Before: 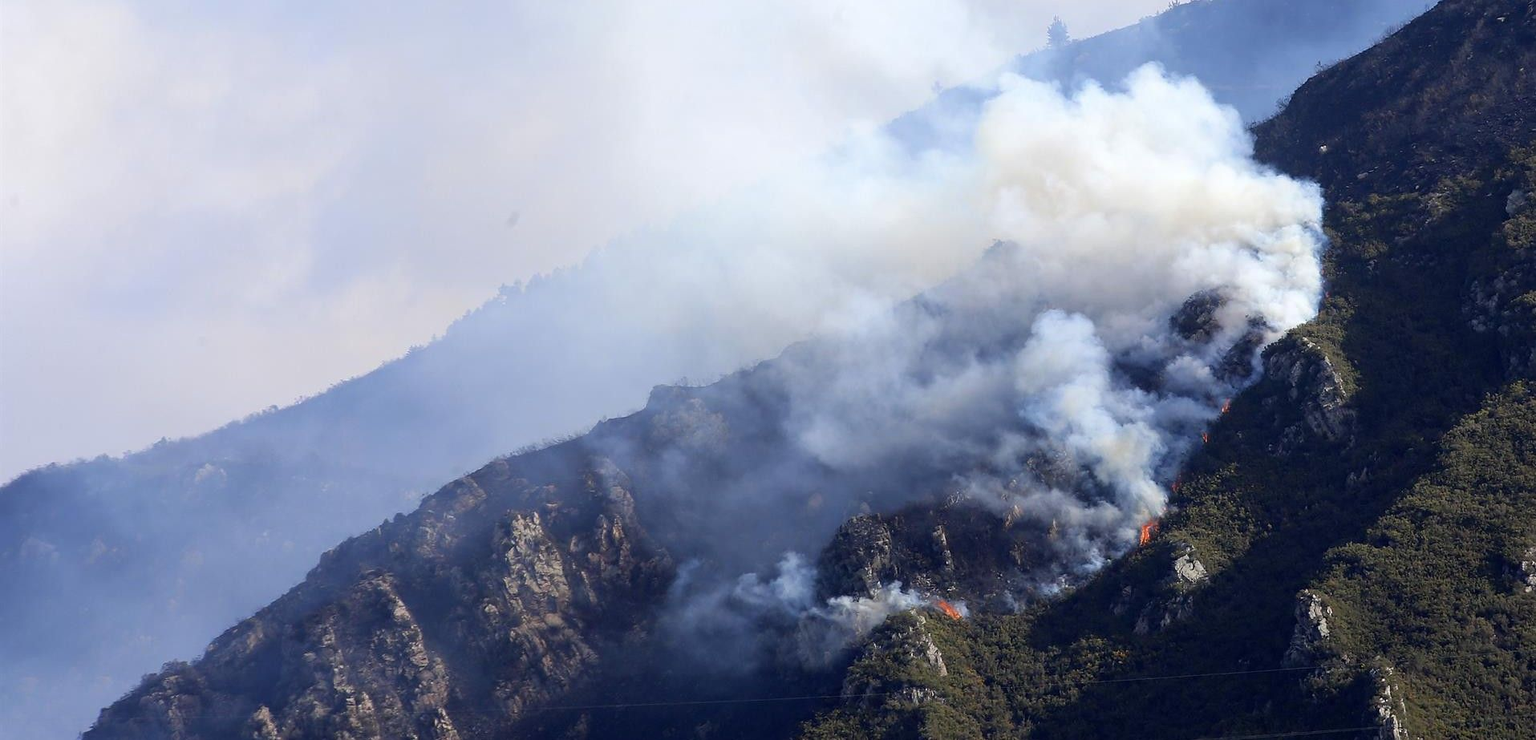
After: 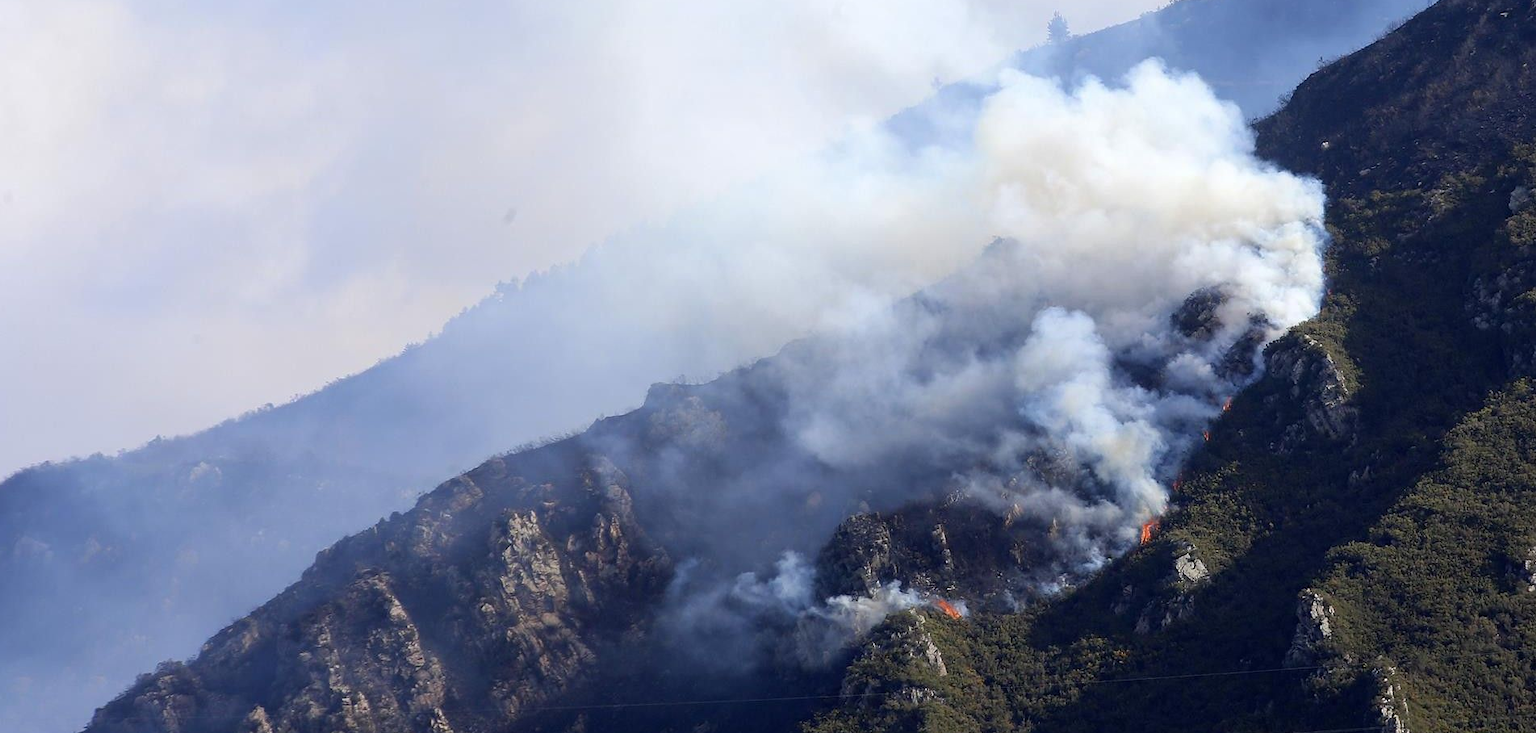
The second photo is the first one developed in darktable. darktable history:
crop: left 0.443%, top 0.751%, right 0.159%, bottom 0.691%
